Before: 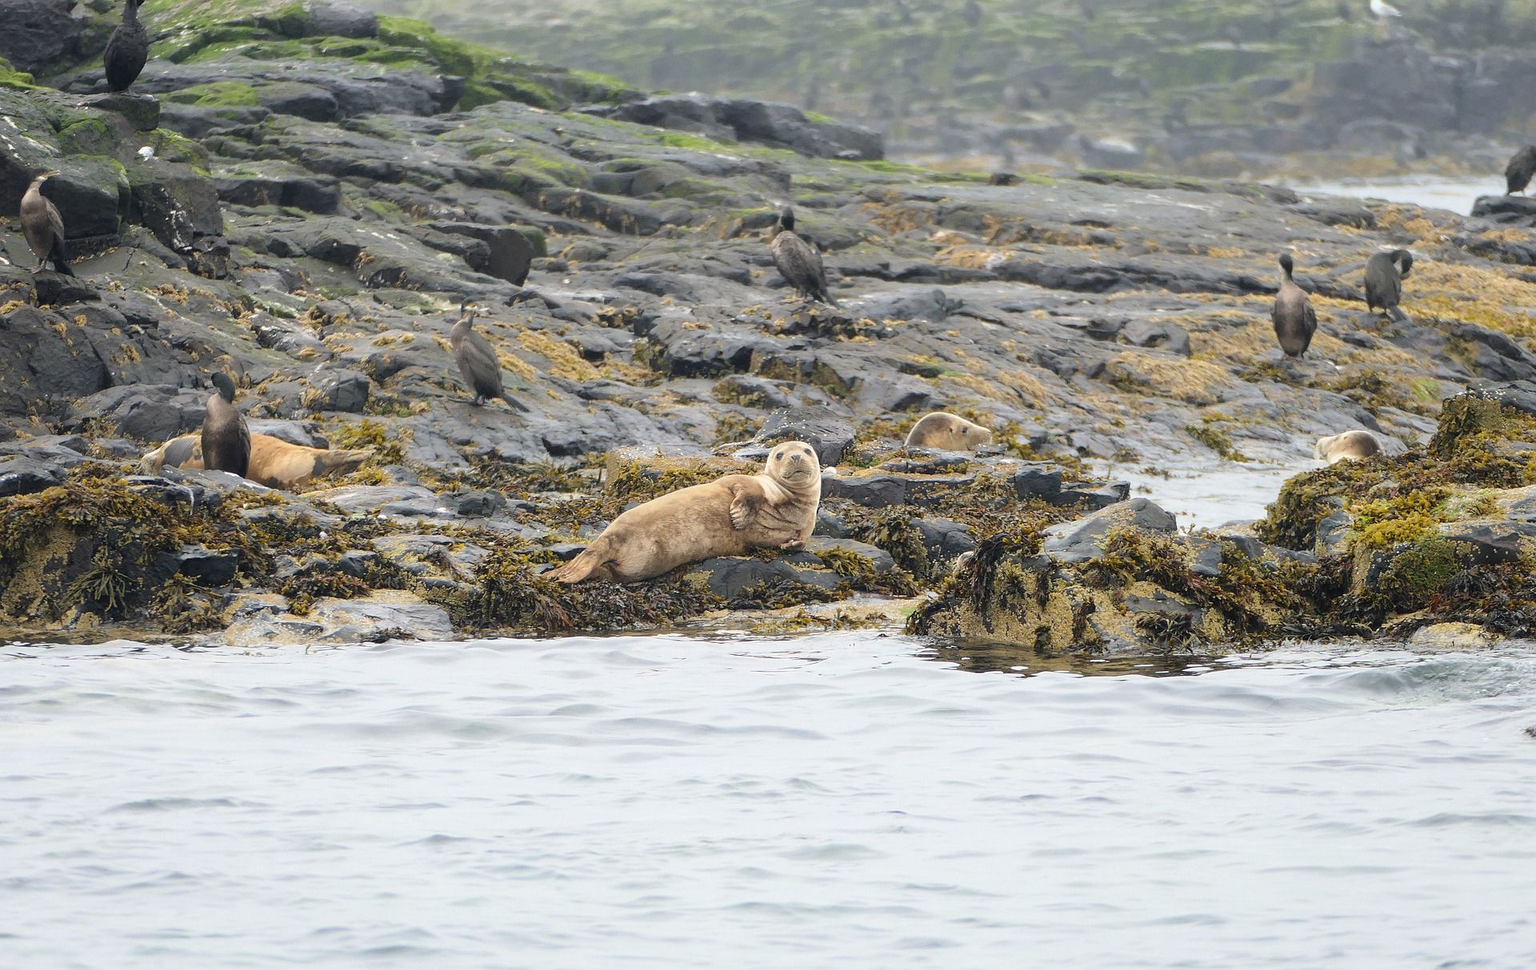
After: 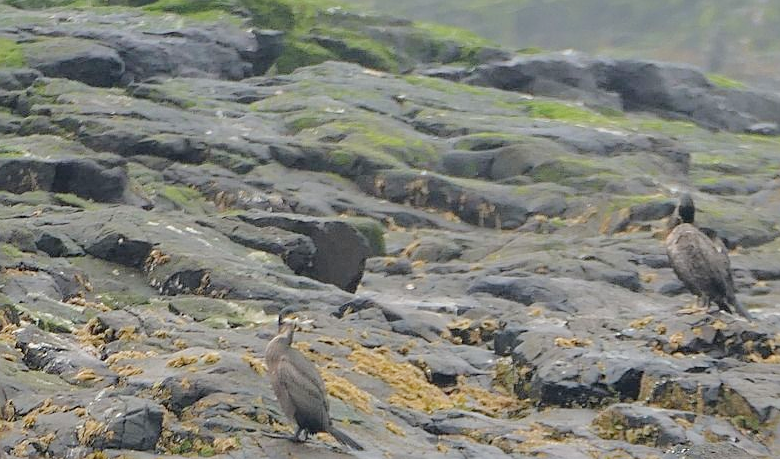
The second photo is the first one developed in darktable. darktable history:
crop: left 15.554%, top 5.438%, right 43.796%, bottom 56.659%
tone curve: curves: ch0 [(0, 0) (0.402, 0.473) (0.673, 0.68) (0.899, 0.832) (0.999, 0.903)]; ch1 [(0, 0) (0.379, 0.262) (0.464, 0.425) (0.498, 0.49) (0.507, 0.5) (0.53, 0.532) (0.582, 0.583) (0.68, 0.672) (0.791, 0.748) (1, 0.896)]; ch2 [(0, 0) (0.199, 0.414) (0.438, 0.49) (0.496, 0.501) (0.515, 0.546) (0.577, 0.605) (0.632, 0.649) (0.717, 0.727) (0.845, 0.855) (0.998, 0.977)], color space Lab, linked channels, preserve colors none
sharpen: on, module defaults
shadows and highlights: shadows 59.13, soften with gaussian
